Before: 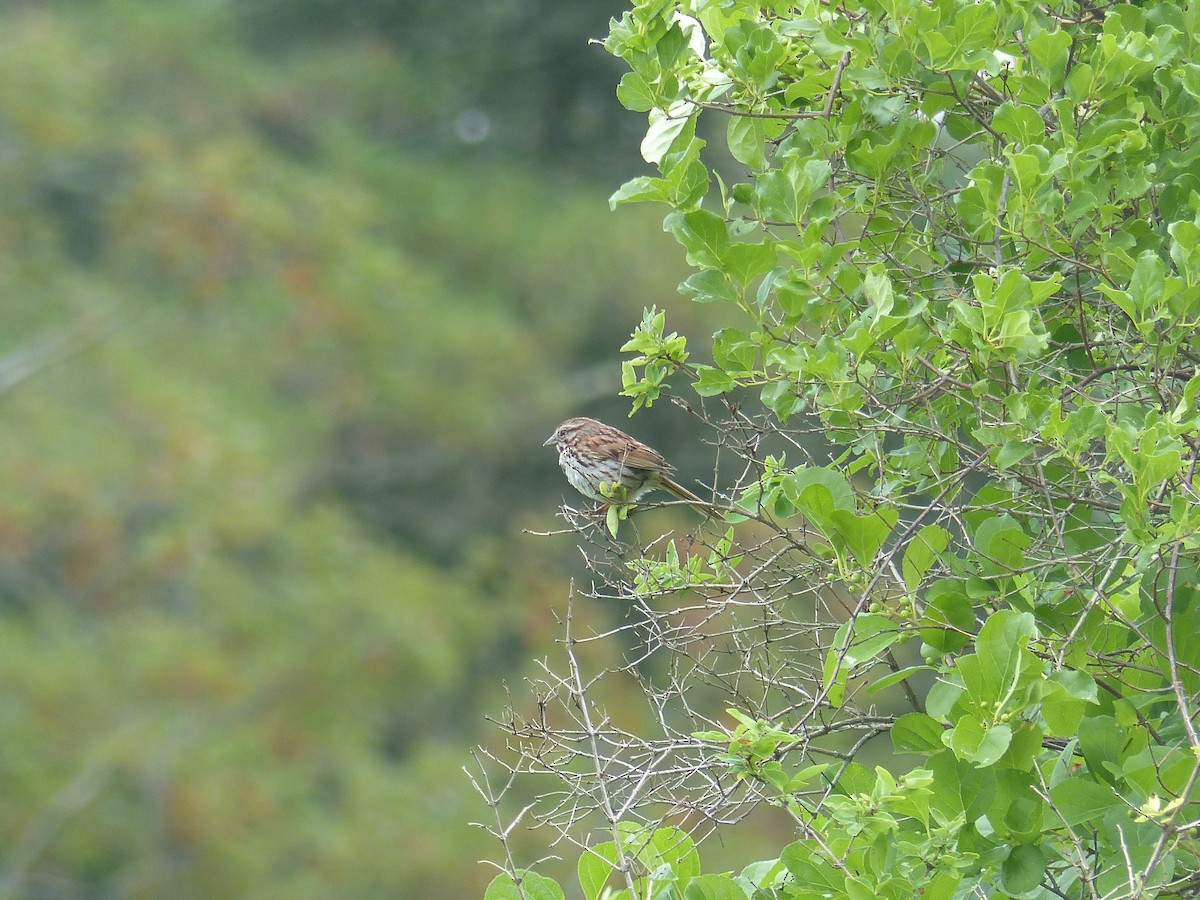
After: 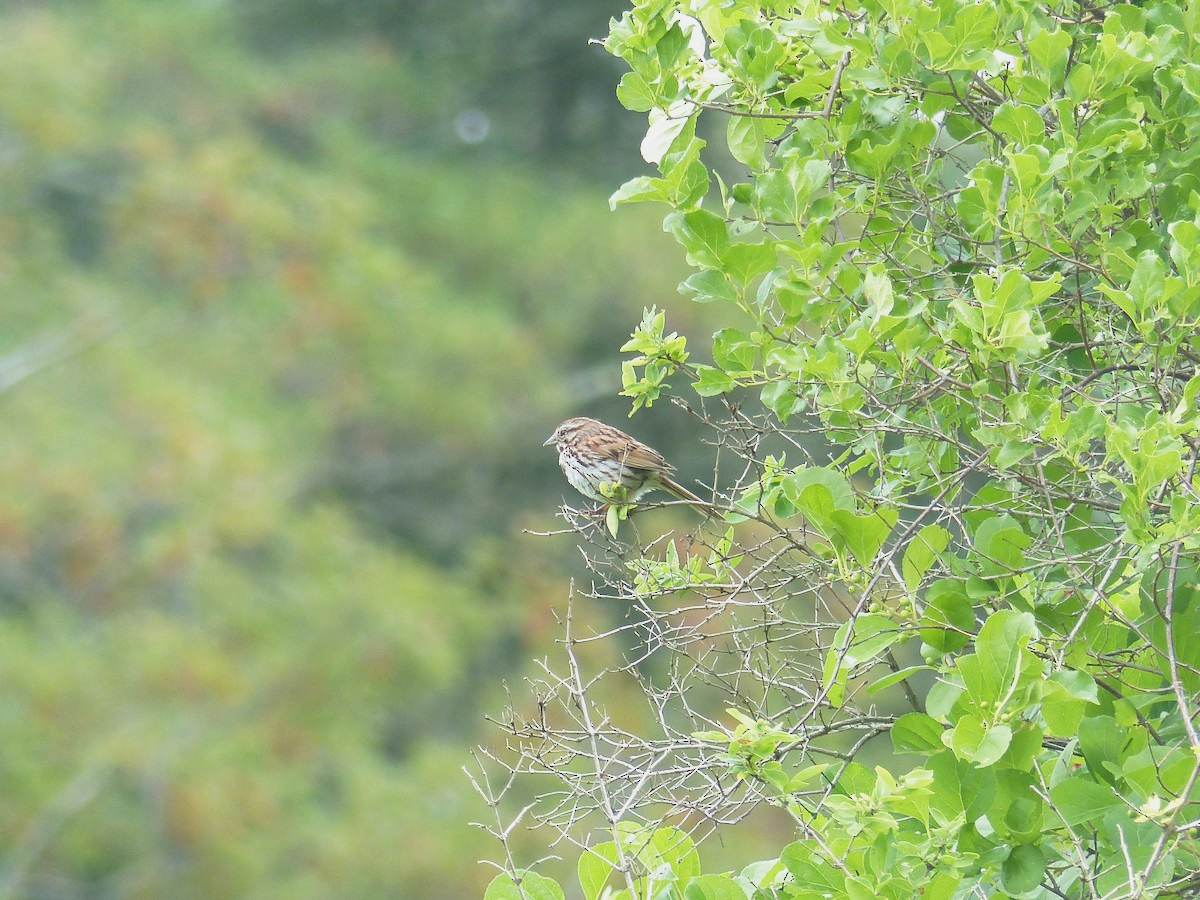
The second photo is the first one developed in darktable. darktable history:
color correction: highlights b* 0.028, saturation 0.993
base curve: curves: ch0 [(0, 0) (0.088, 0.125) (0.176, 0.251) (0.354, 0.501) (0.613, 0.749) (1, 0.877)], preserve colors none
